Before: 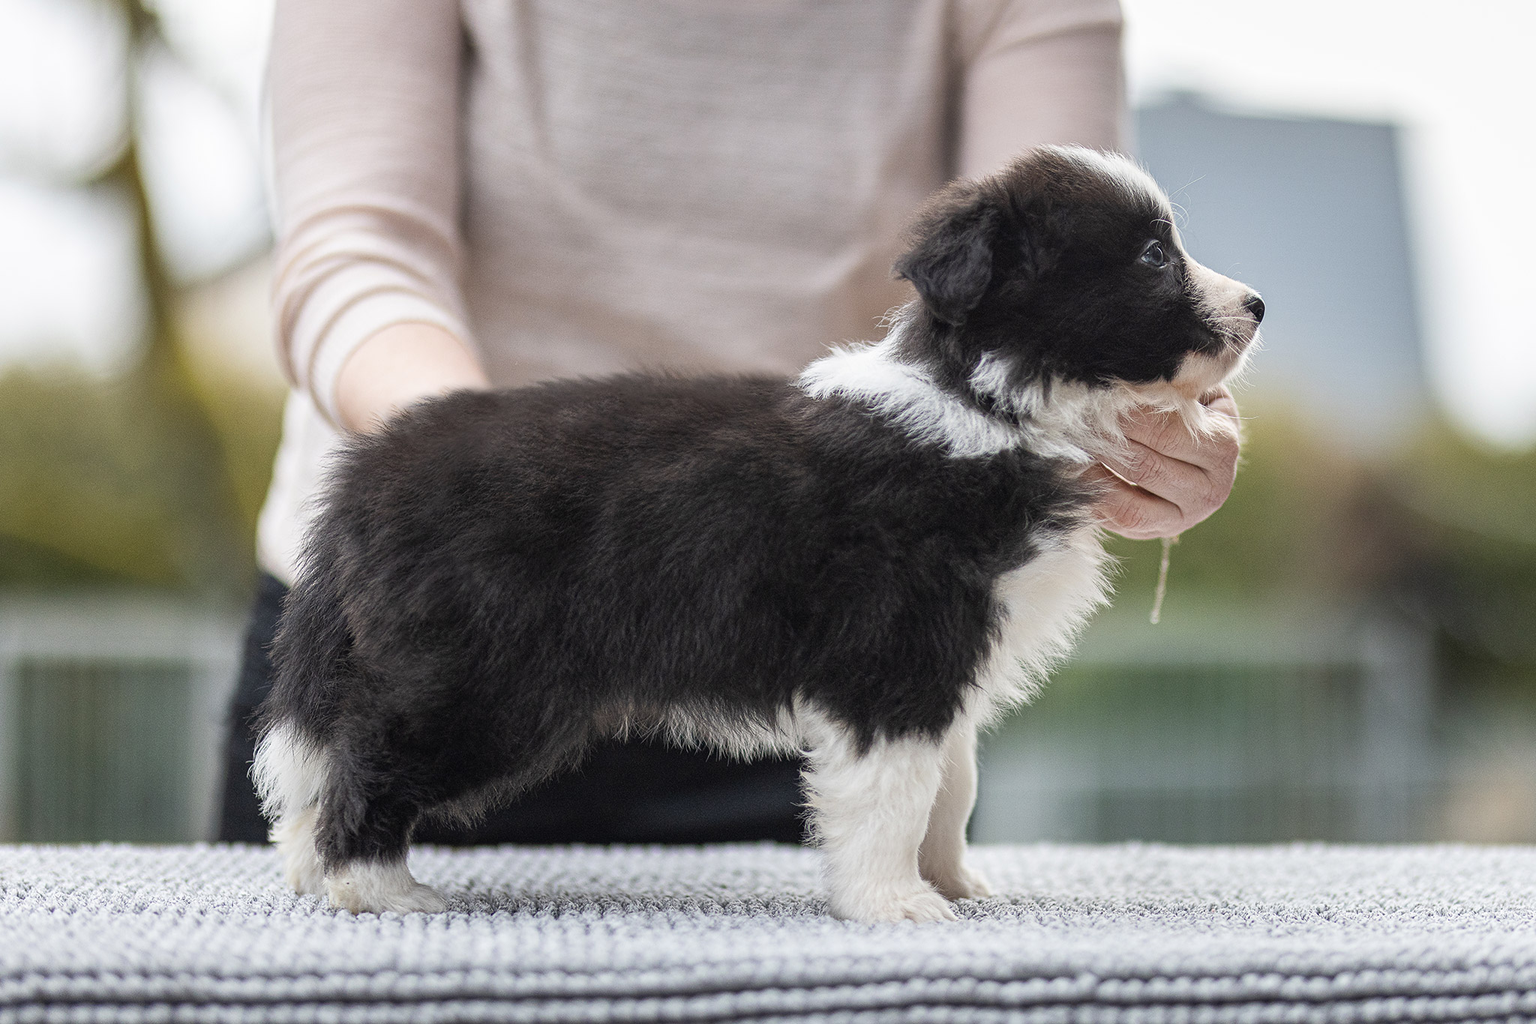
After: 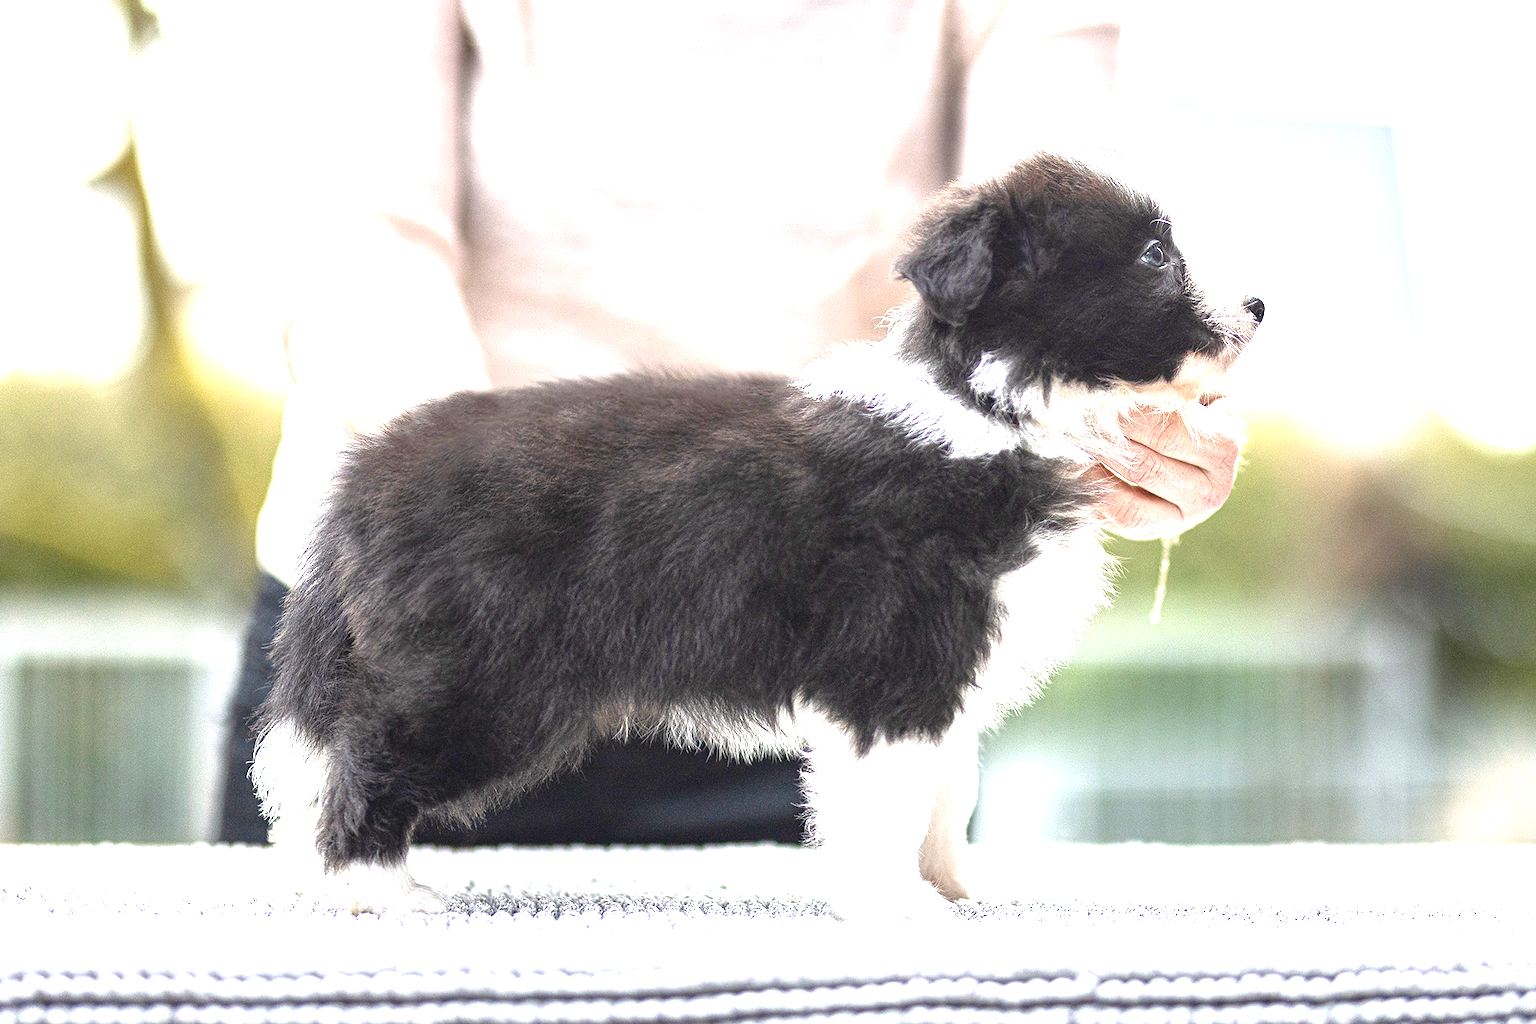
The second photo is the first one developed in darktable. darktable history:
exposure: black level correction 0, exposure 1.675 EV, compensate exposure bias true, compensate highlight preservation false
color balance rgb: perceptual saturation grading › global saturation 20%, perceptual saturation grading › highlights -25%, perceptual saturation grading › shadows 25%
